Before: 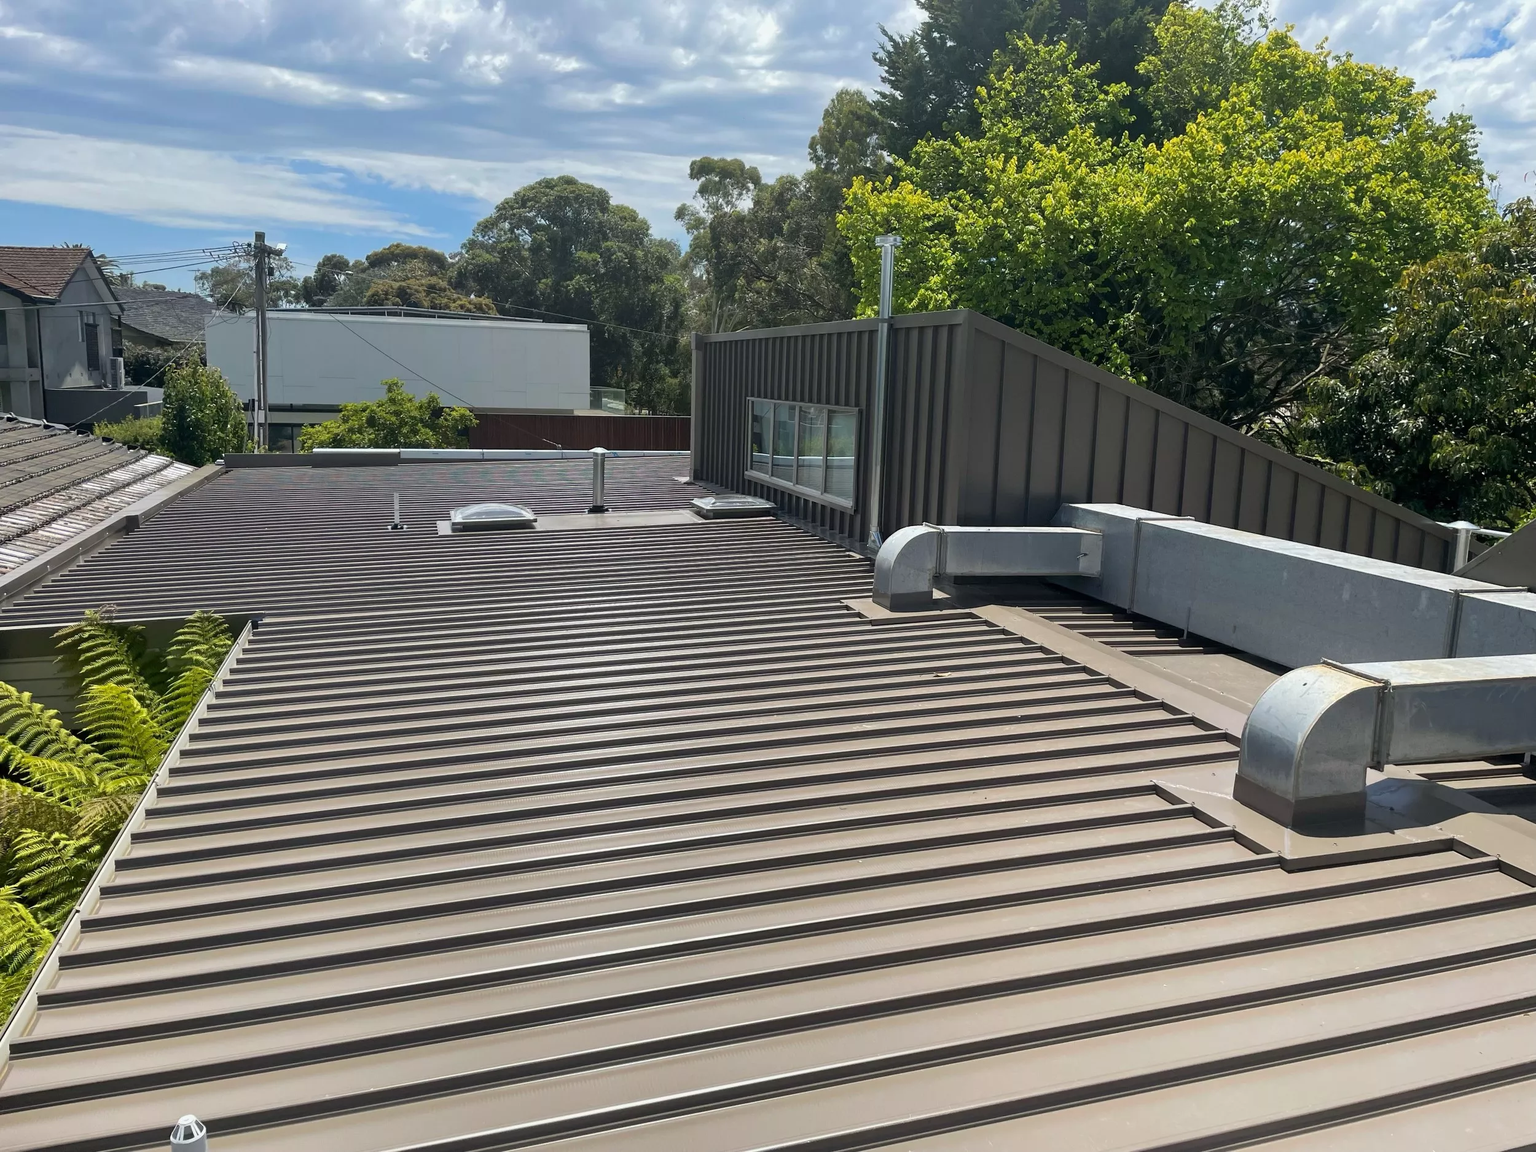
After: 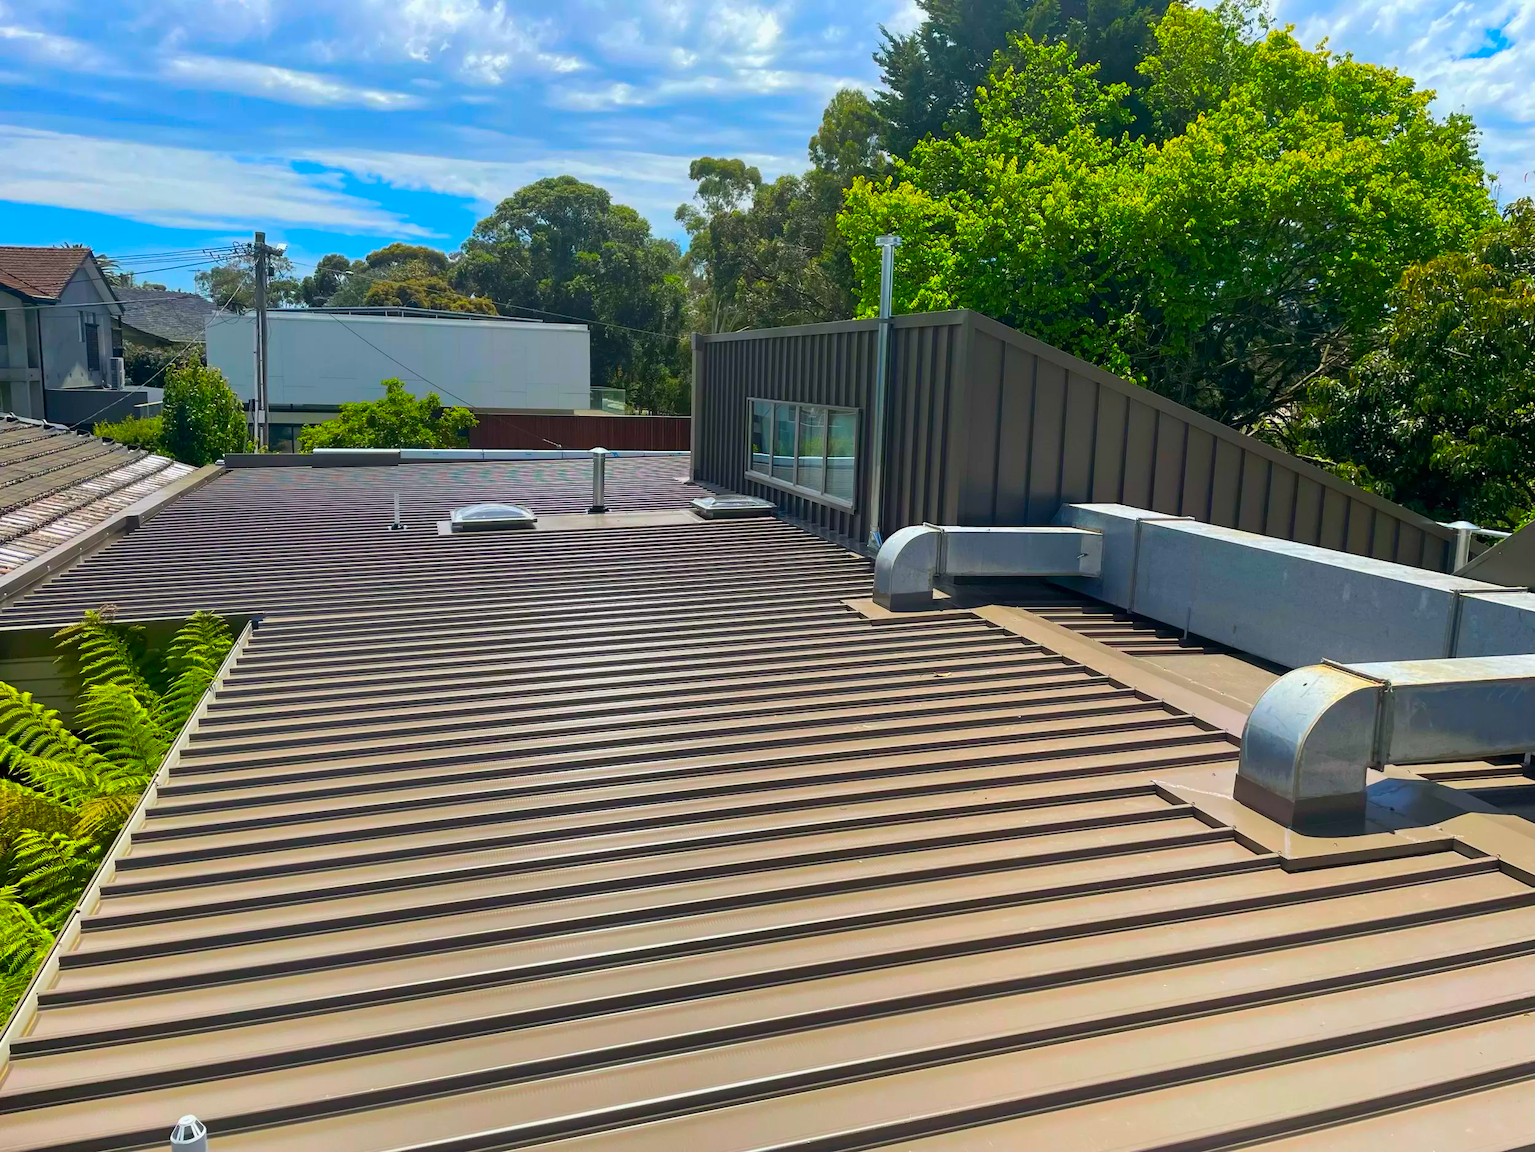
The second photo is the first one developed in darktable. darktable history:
contrast brightness saturation: contrast 0.039, saturation 0.158
color correction: highlights b* 0.022, saturation 1.84
